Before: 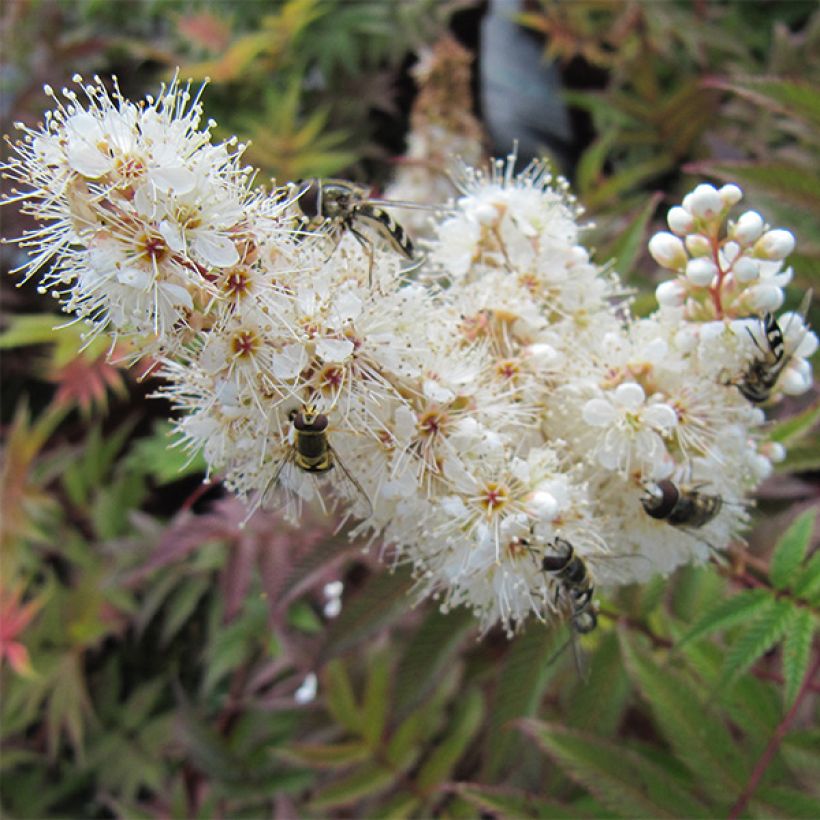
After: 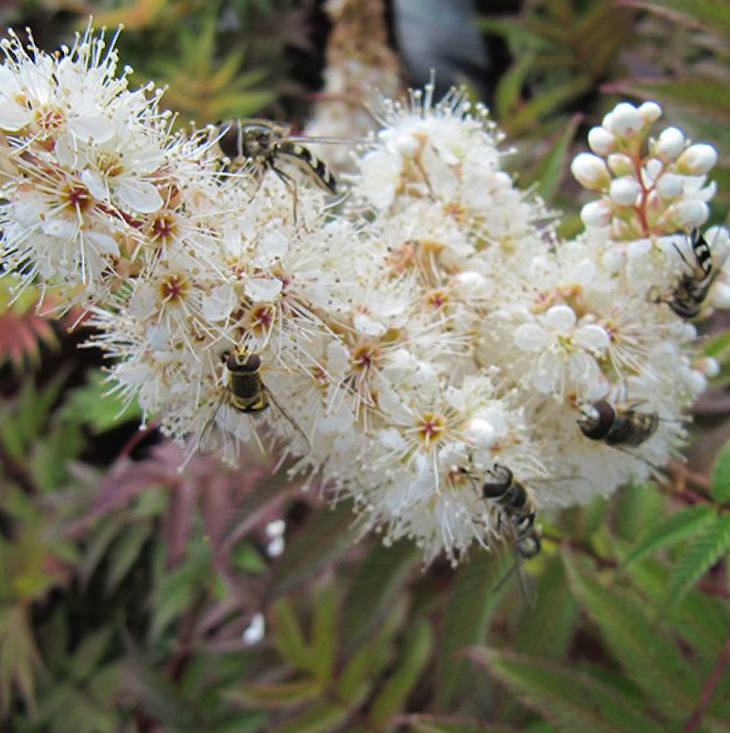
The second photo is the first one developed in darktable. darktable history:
crop and rotate: angle 3.2°, left 6.027%, top 5.678%
